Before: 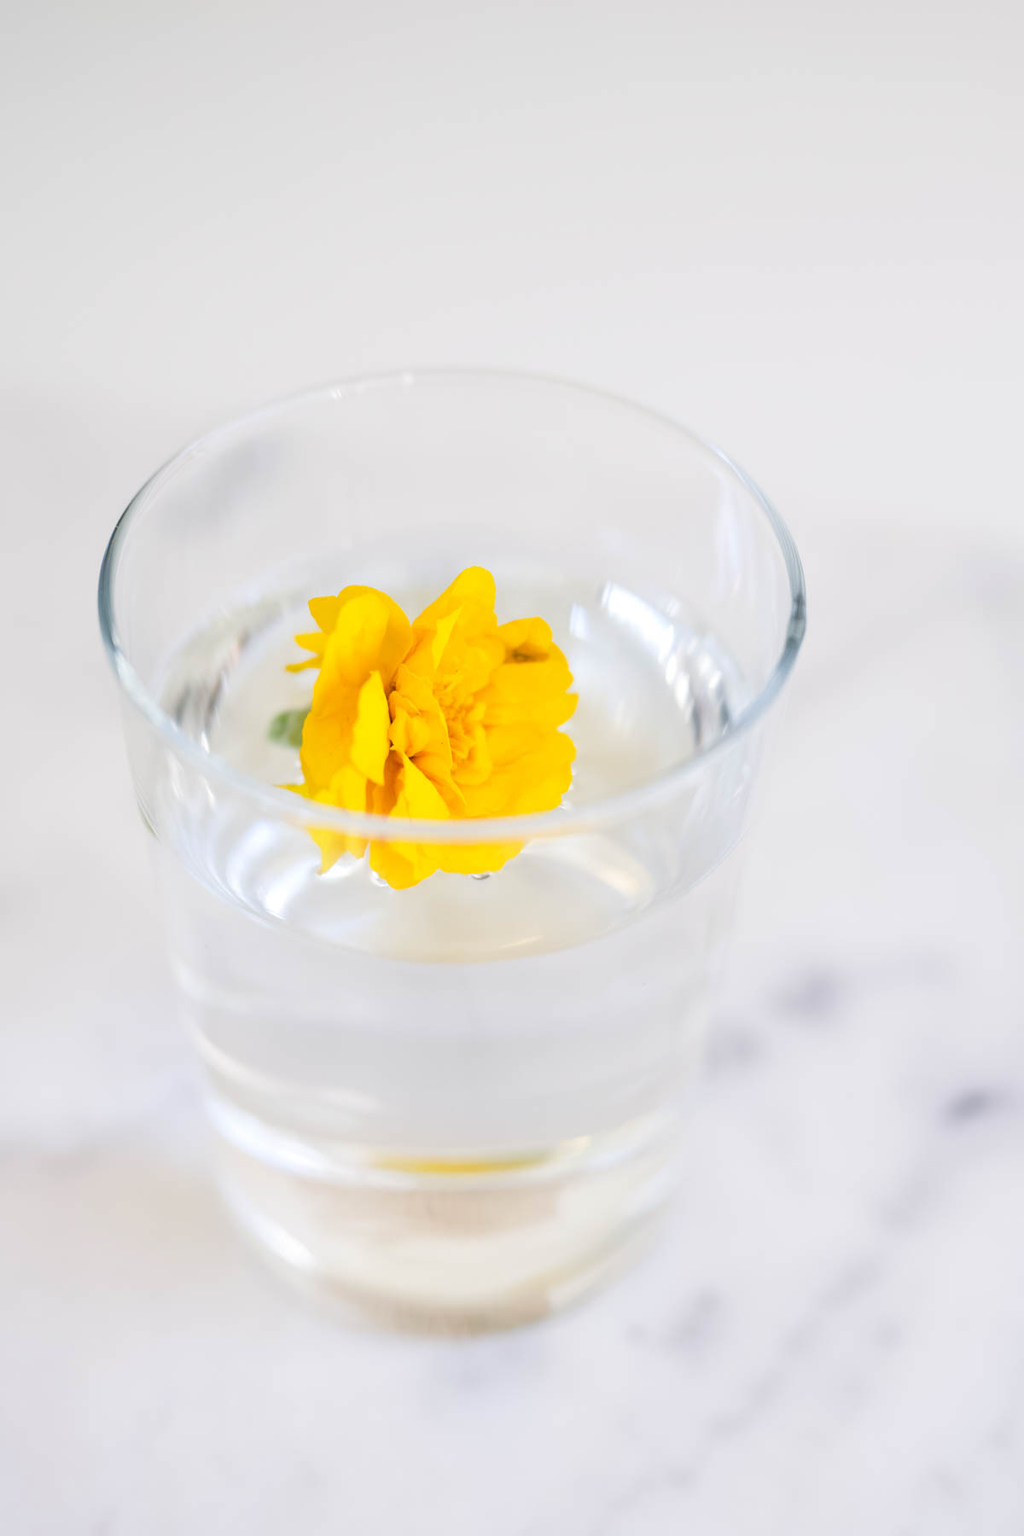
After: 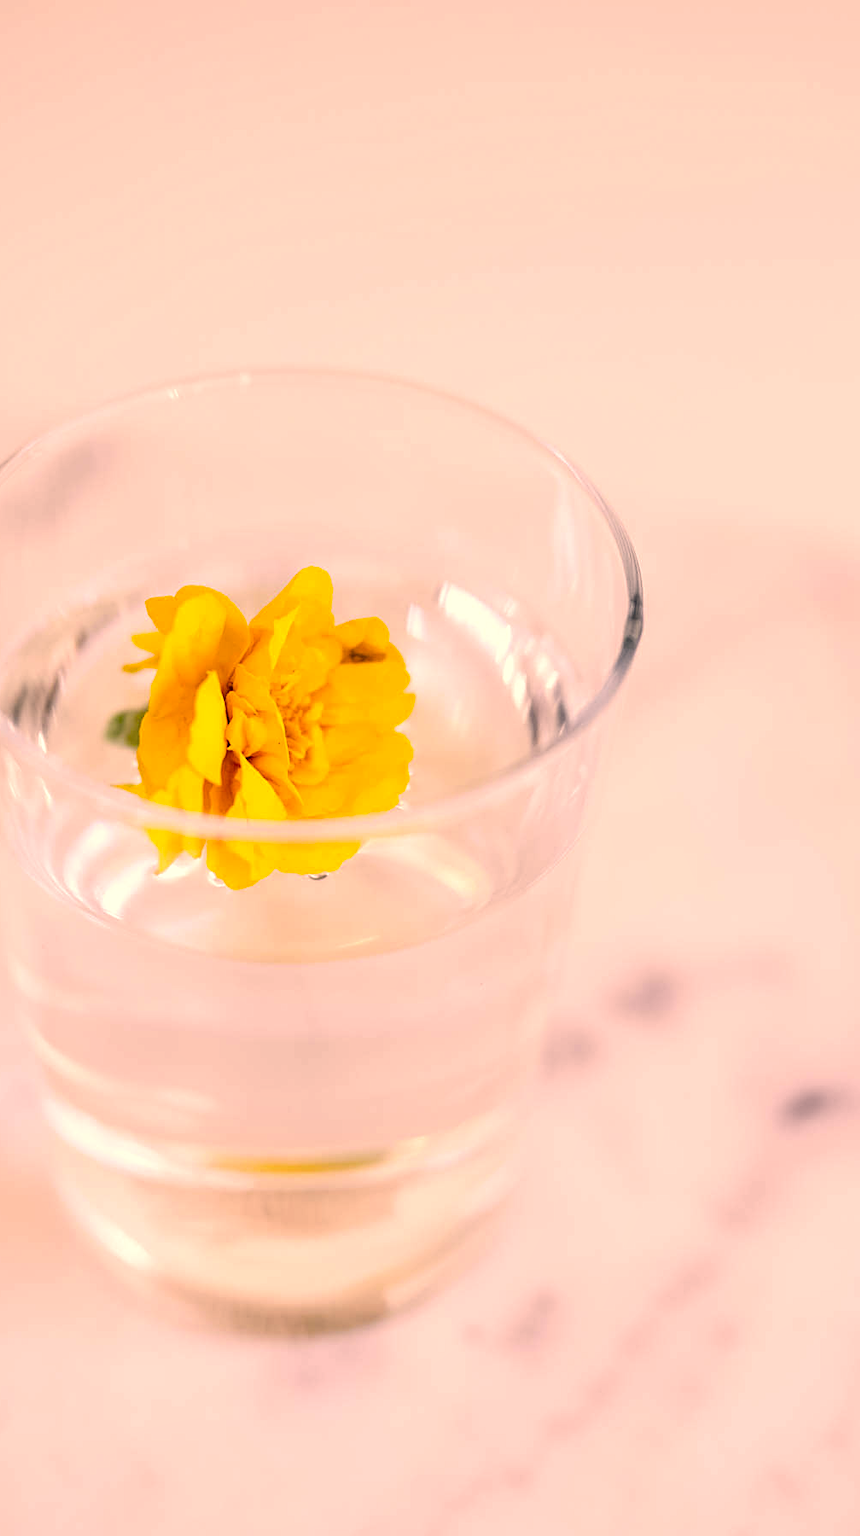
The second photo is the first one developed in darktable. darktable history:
color correction: highlights a* 21.66, highlights b* 21.73
sharpen: on, module defaults
local contrast: detail 161%
crop: left 15.987%
